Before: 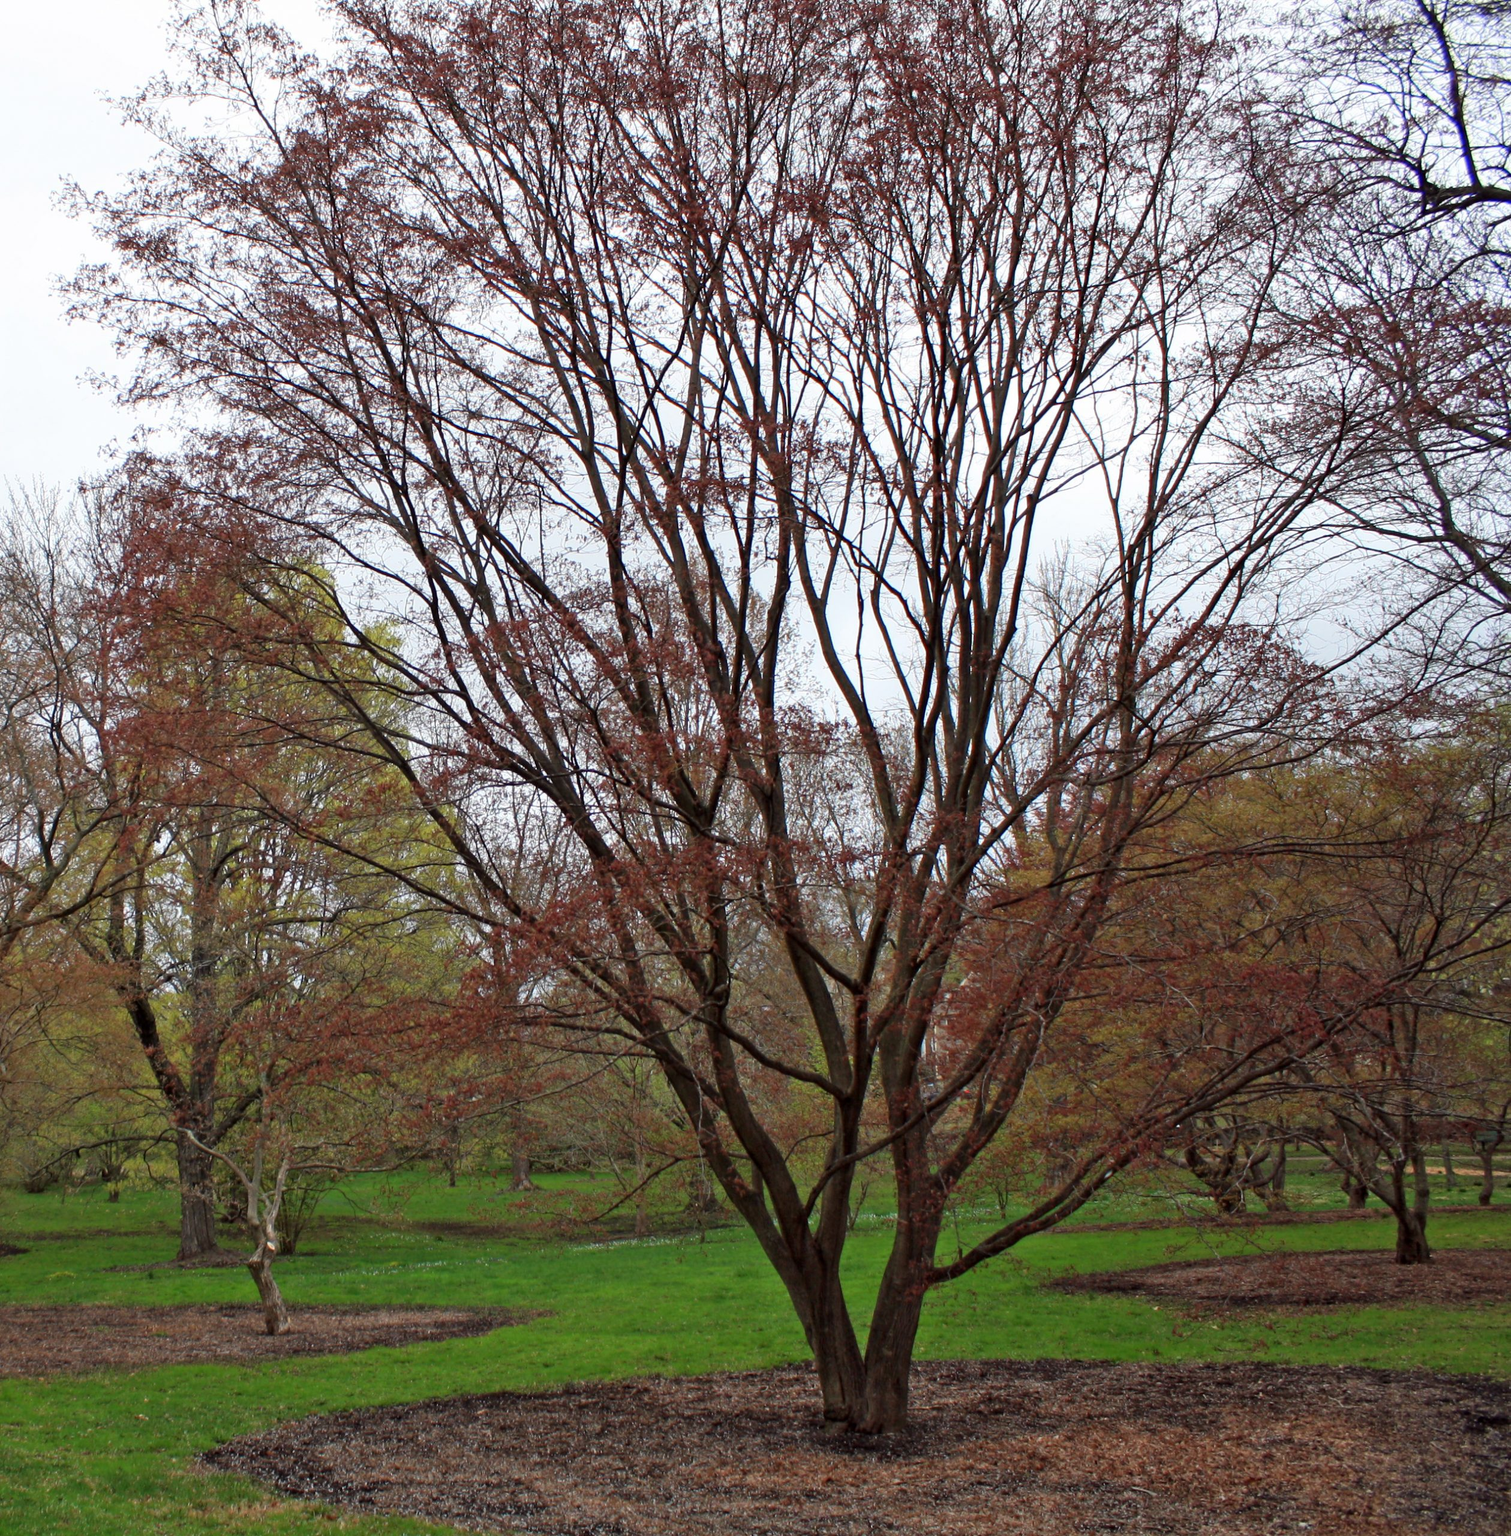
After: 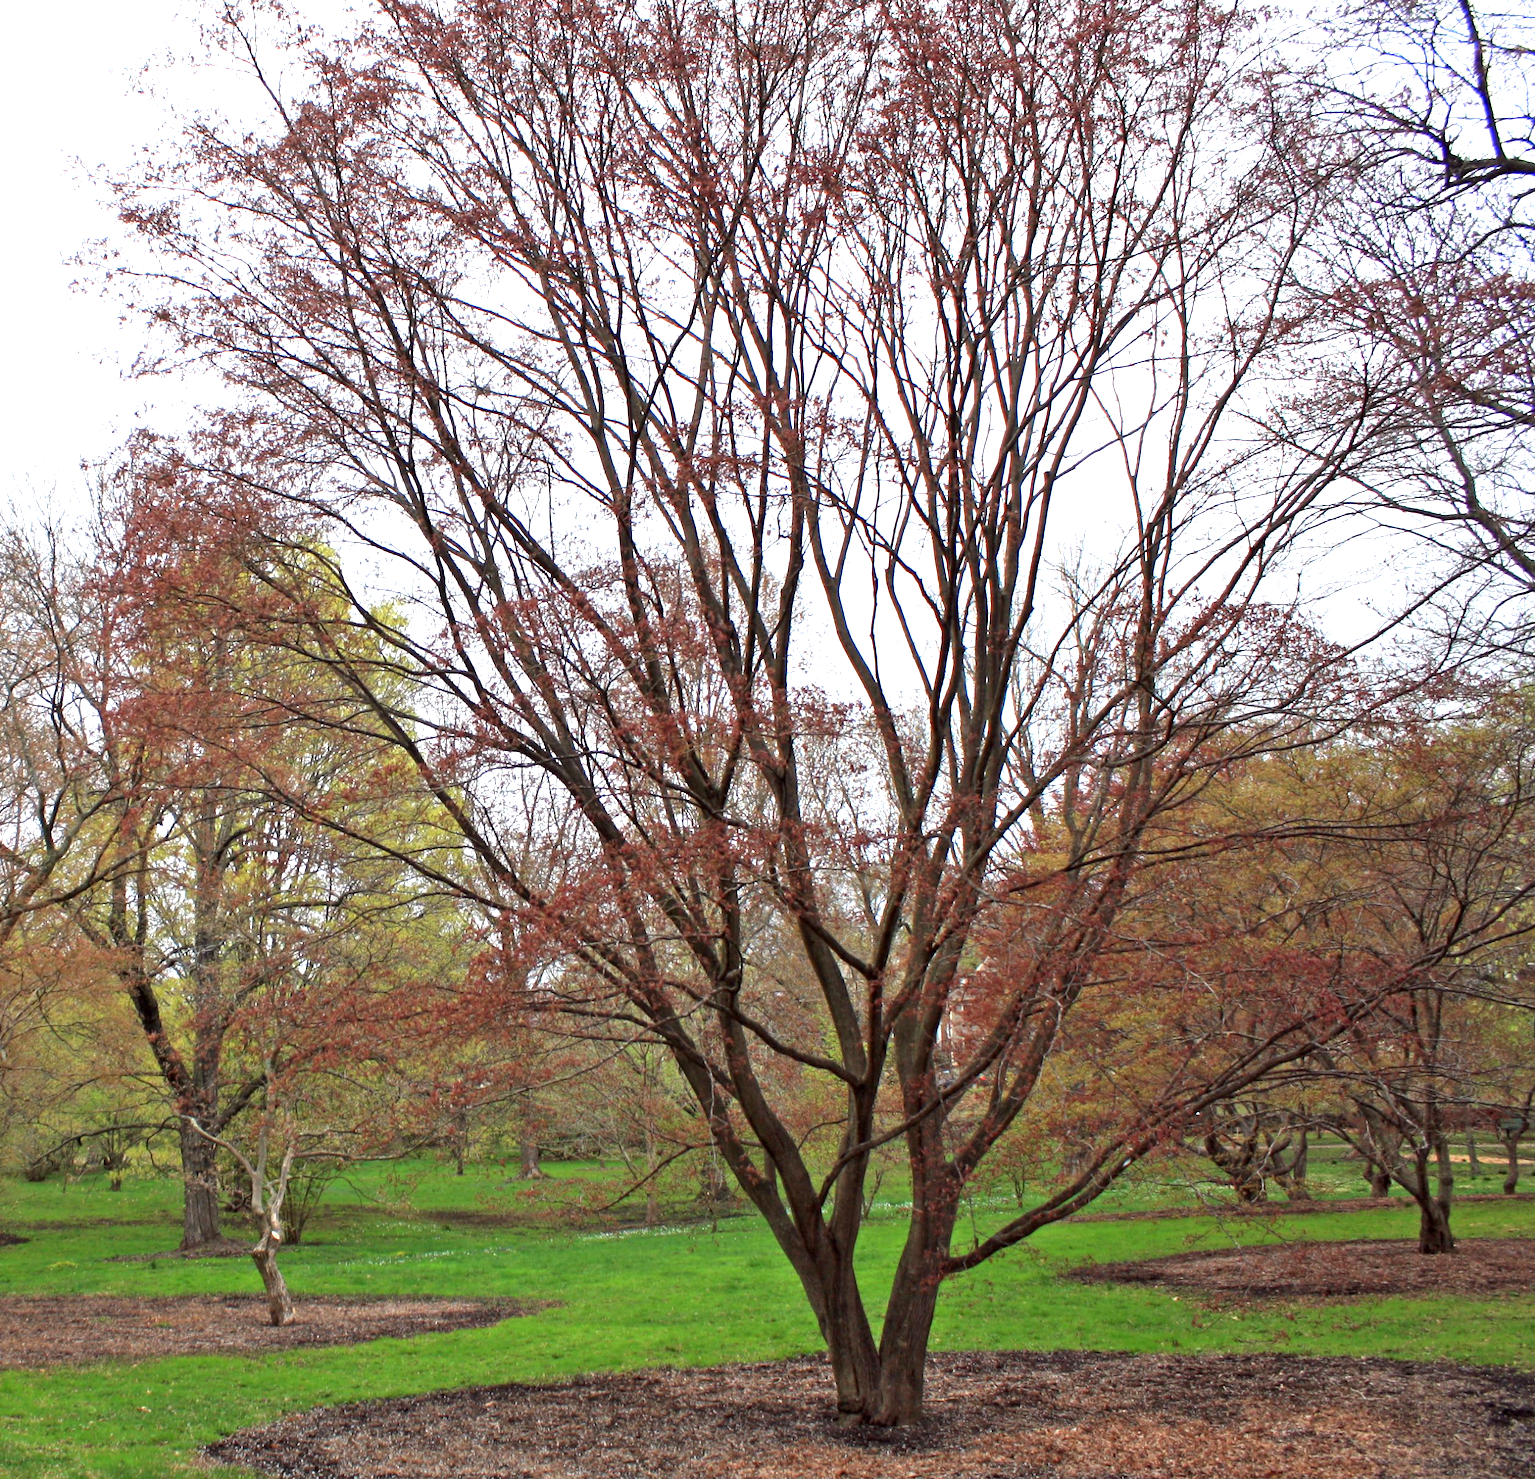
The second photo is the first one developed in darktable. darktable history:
exposure: exposure 1 EV, compensate highlight preservation false
crop and rotate: top 1.993%, bottom 3.241%
